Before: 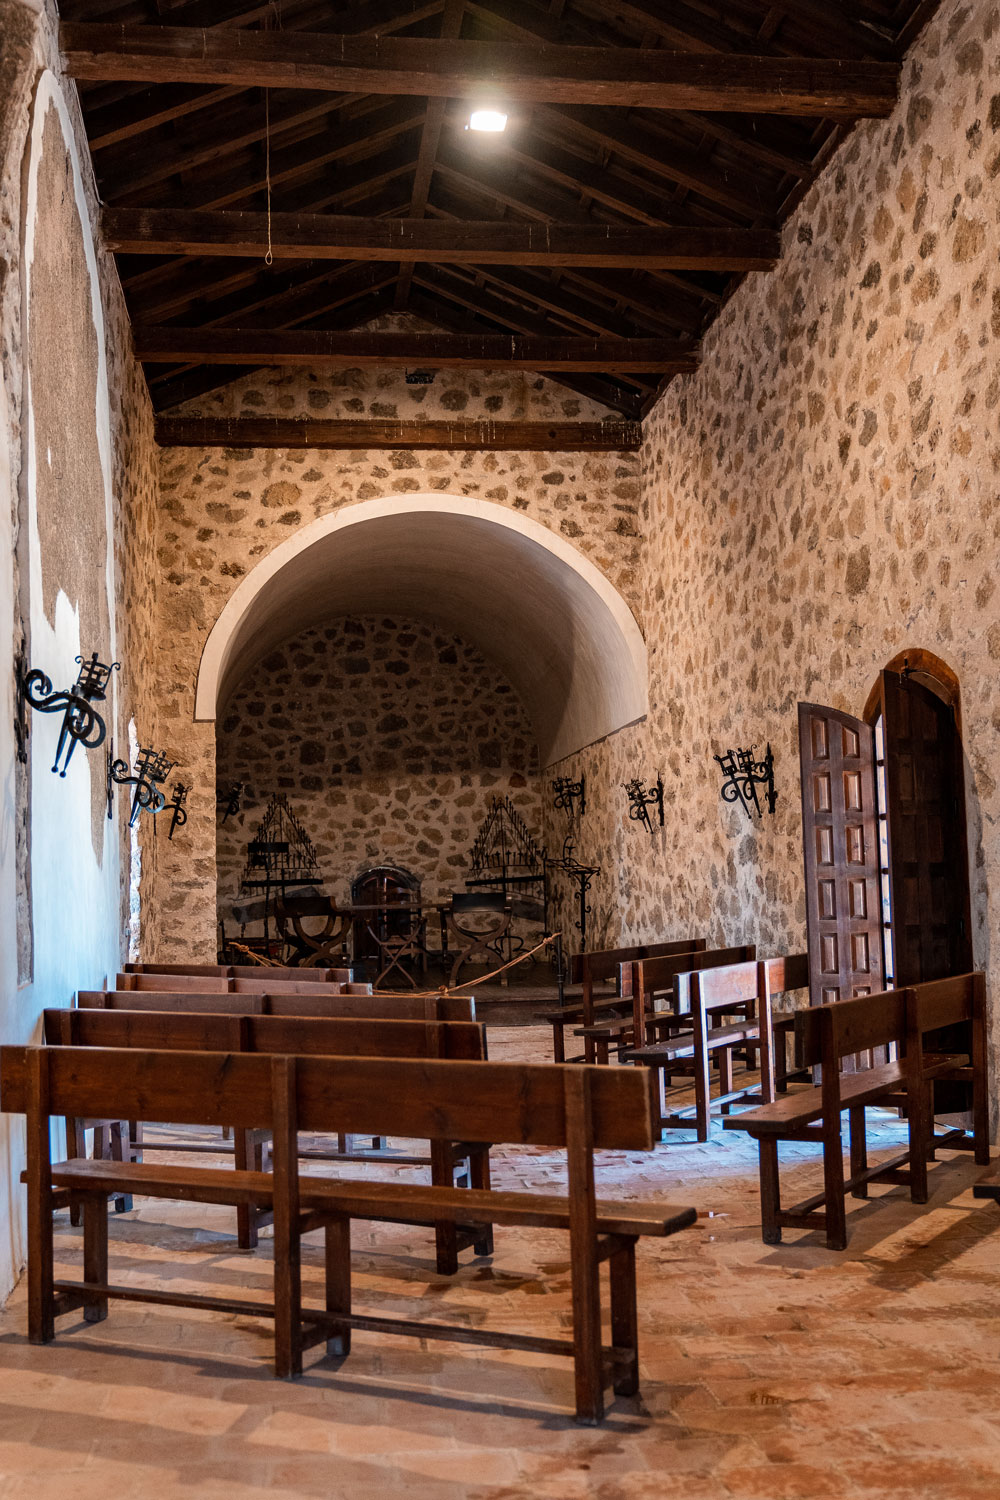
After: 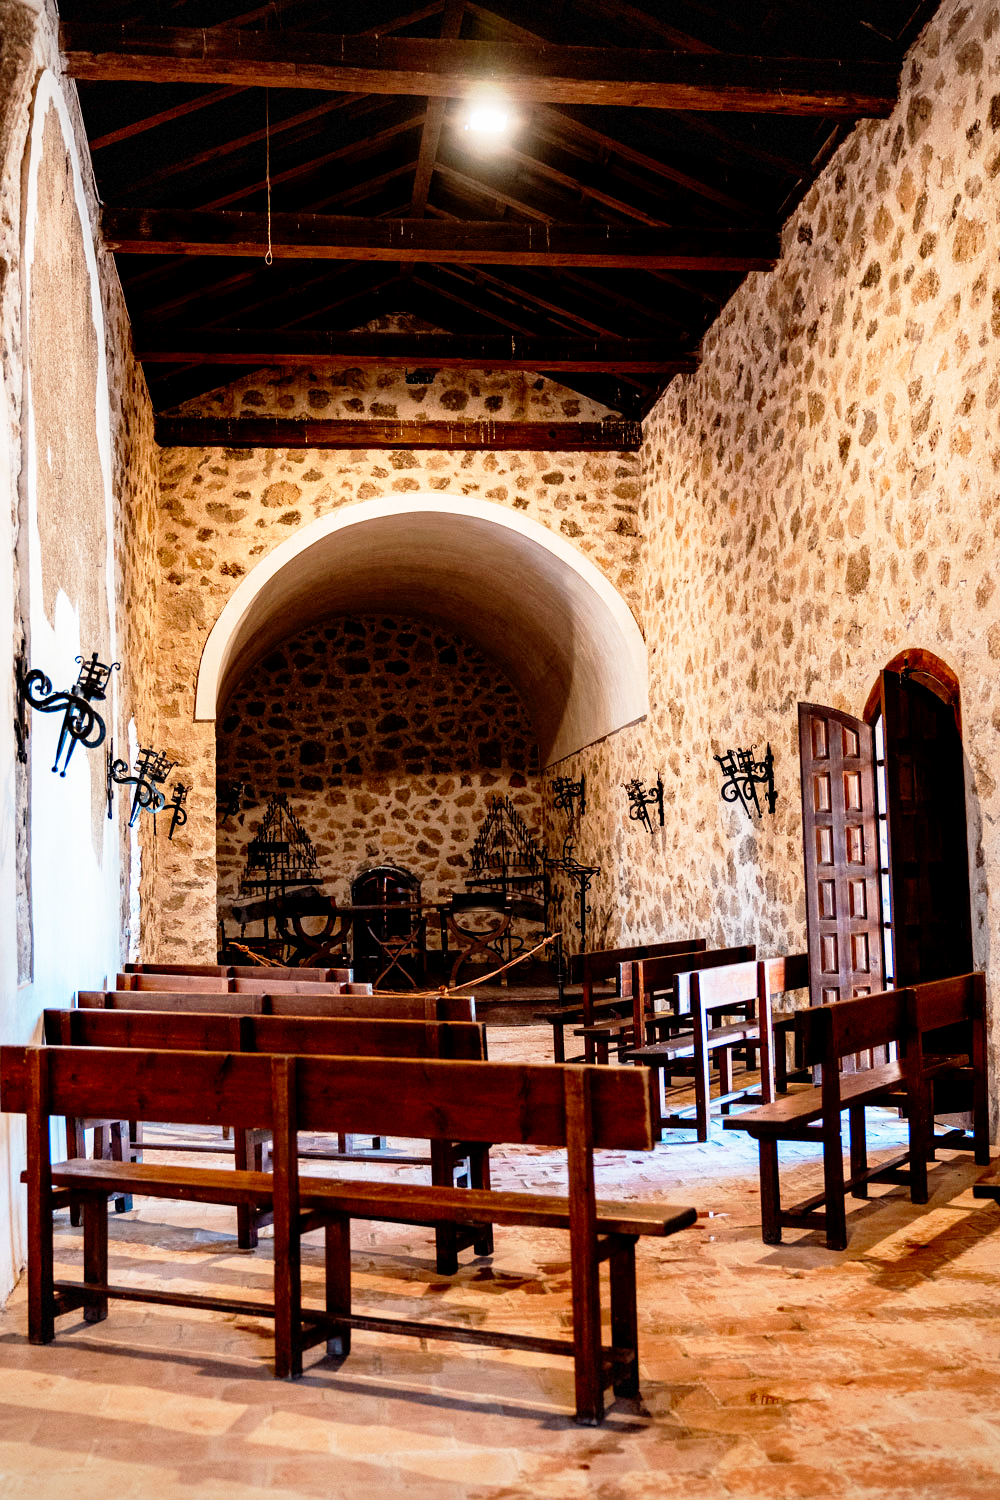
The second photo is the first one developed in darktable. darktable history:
base curve: curves: ch0 [(0, 0) (0.012, 0.01) (0.073, 0.168) (0.31, 0.711) (0.645, 0.957) (1, 1)], preserve colors none
exposure: black level correction 0.006, exposure -0.226 EV, compensate highlight preservation false
vignetting: fall-off start 100%, fall-off radius 71%, brightness -0.434, saturation -0.2, width/height ratio 1.178, dithering 8-bit output, unbound false
